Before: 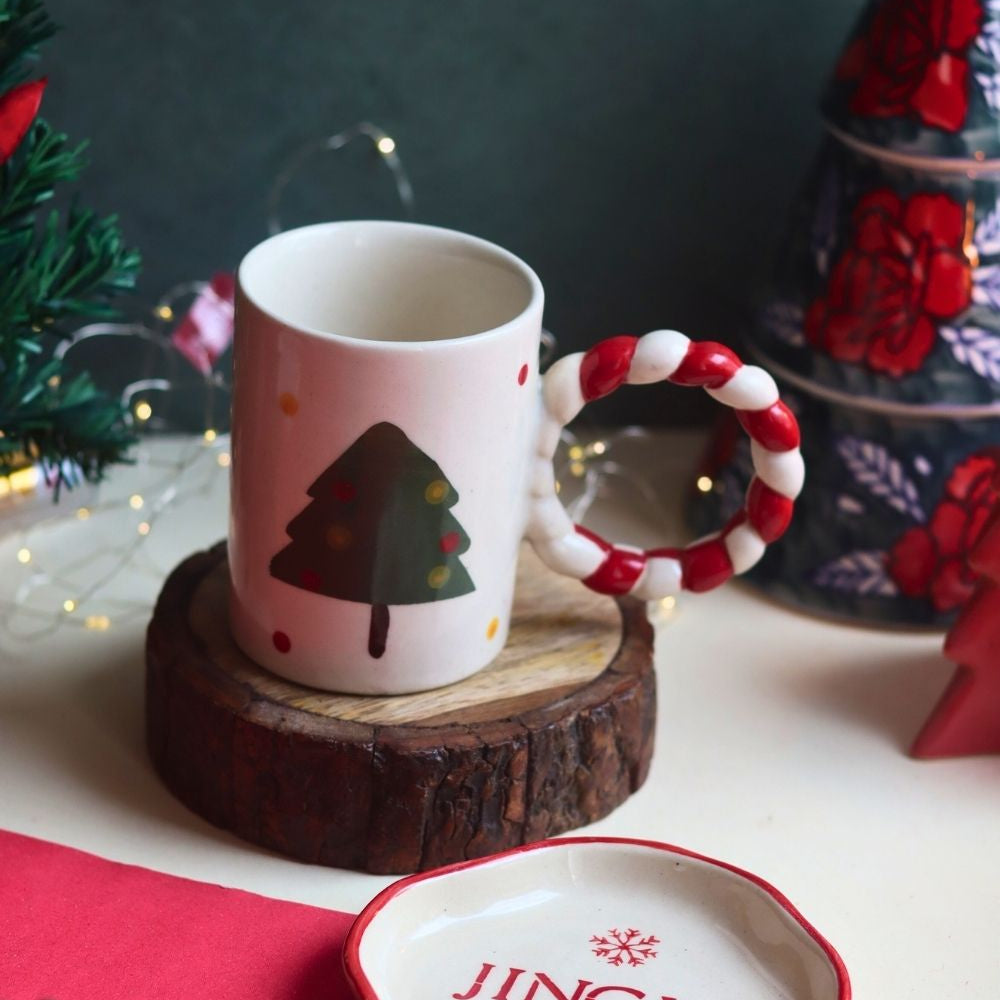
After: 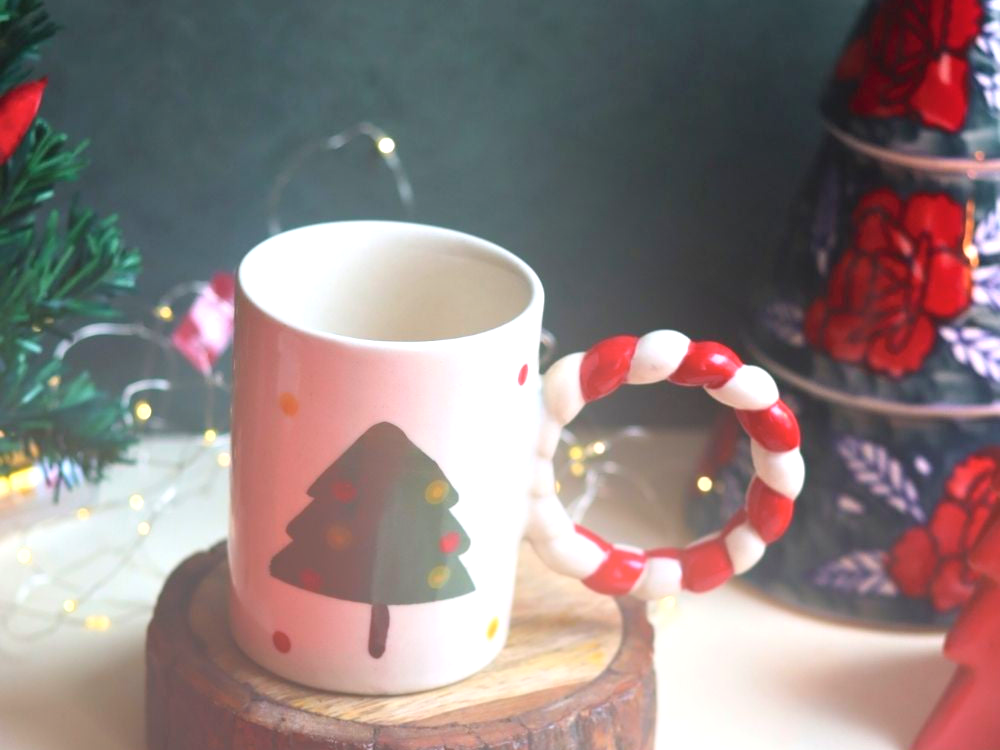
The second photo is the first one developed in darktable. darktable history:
shadows and highlights: shadows 4.1, highlights -17.6, soften with gaussian
bloom: size 38%, threshold 95%, strength 30%
crop: bottom 24.988%
exposure: black level correction 0, exposure 0.7 EV, compensate exposure bias true, compensate highlight preservation false
